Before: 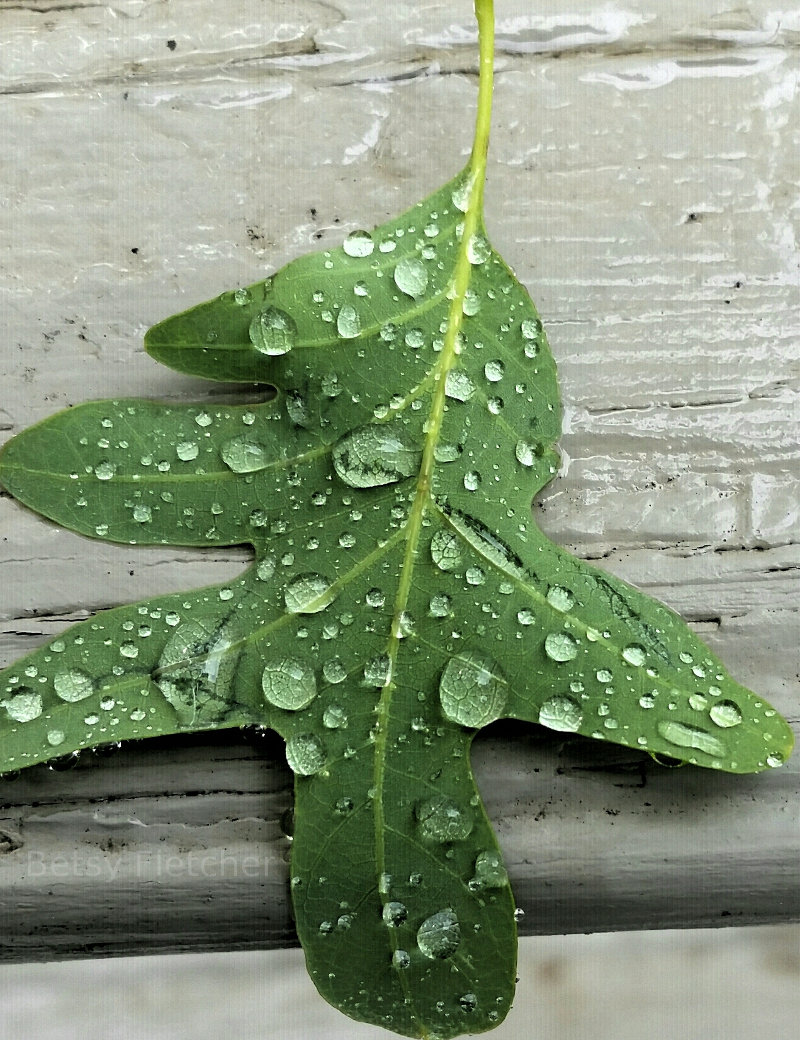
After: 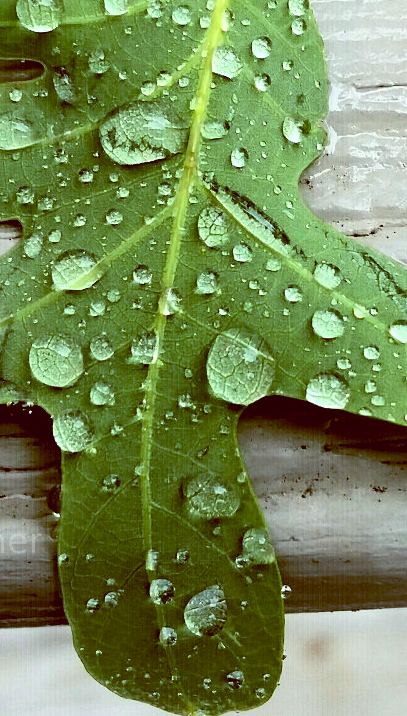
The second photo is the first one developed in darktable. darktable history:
color balance: lift [1, 1.015, 1.004, 0.985], gamma [1, 0.958, 0.971, 1.042], gain [1, 0.956, 0.977, 1.044]
crop and rotate: left 29.237%, top 31.152%, right 19.807%
contrast brightness saturation: contrast 0.2, brightness 0.16, saturation 0.22
exposure: exposure 0.081 EV, compensate highlight preservation false
